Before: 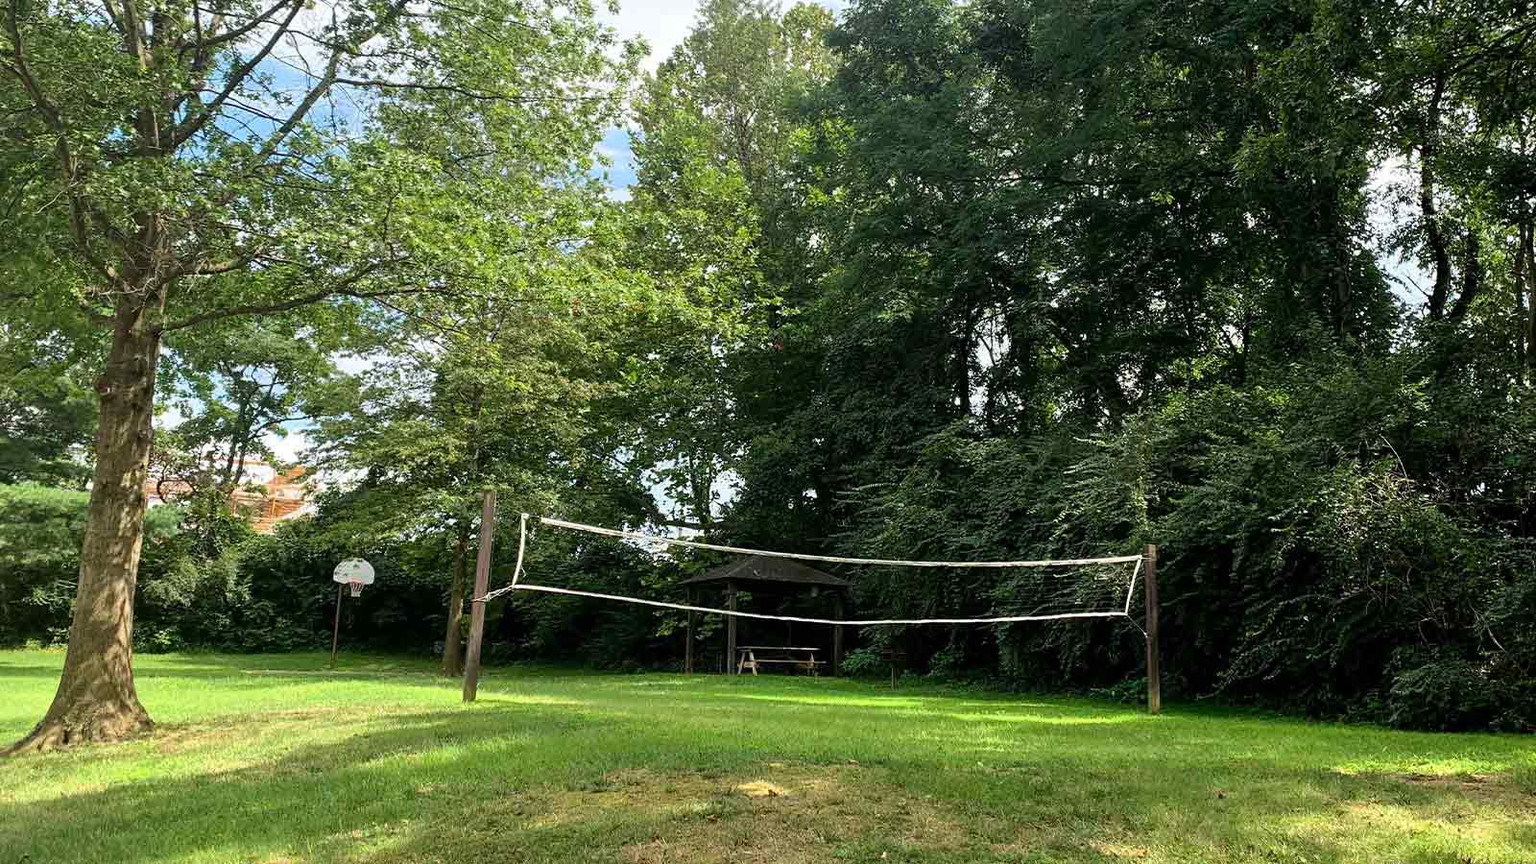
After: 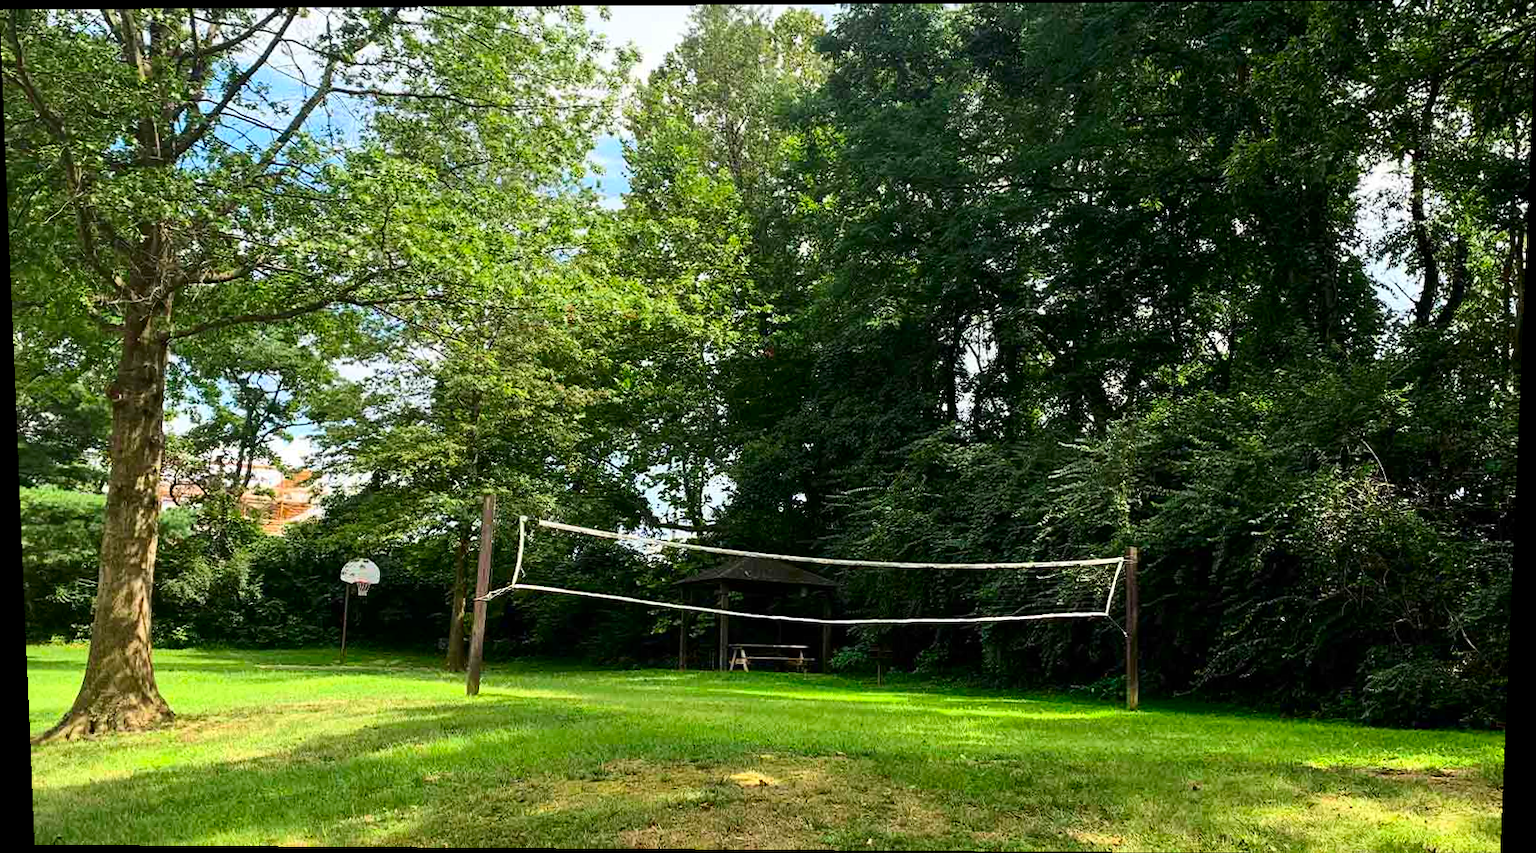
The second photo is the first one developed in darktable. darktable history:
rotate and perspective: lens shift (vertical) 0.048, lens shift (horizontal) -0.024, automatic cropping off
contrast brightness saturation: contrast 0.18, saturation 0.3
